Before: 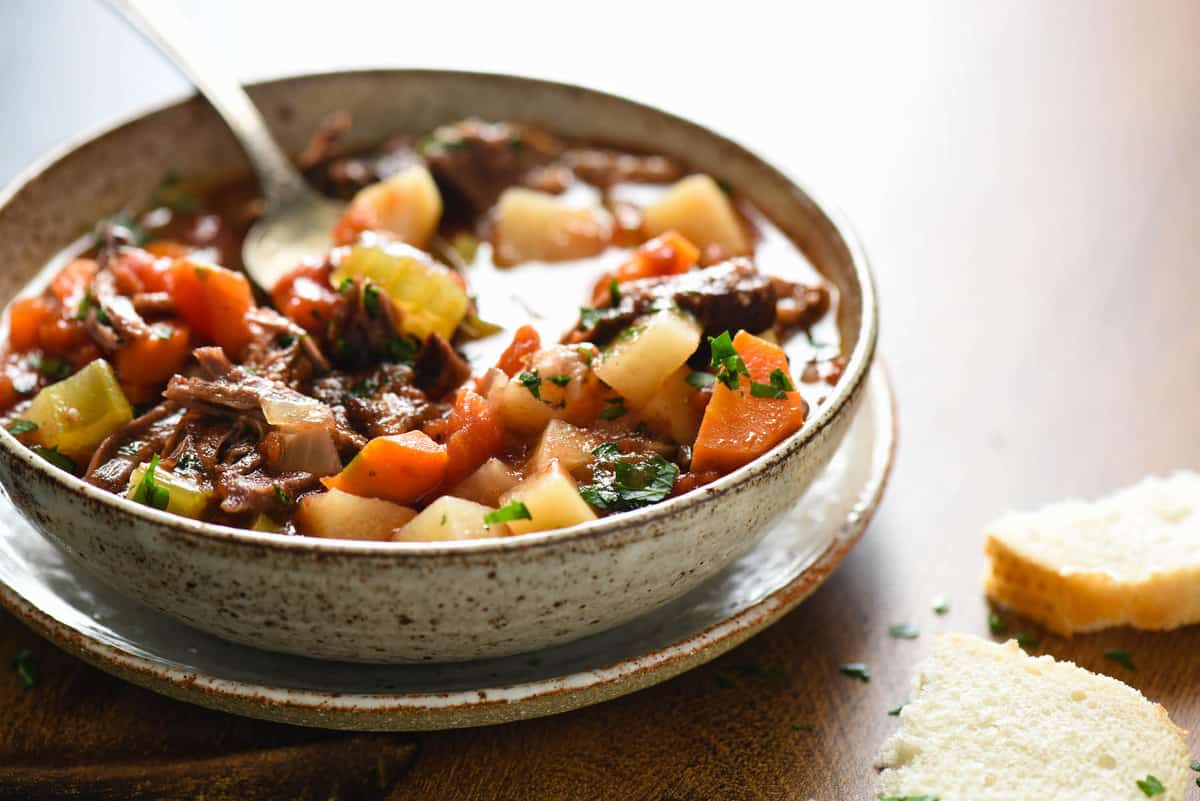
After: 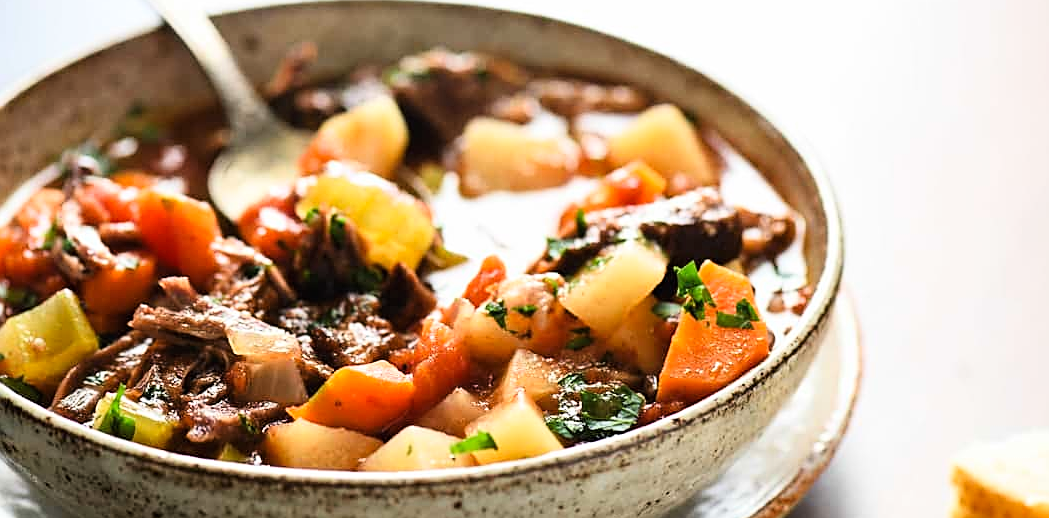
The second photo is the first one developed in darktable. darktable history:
crop: left 2.888%, top 8.849%, right 9.672%, bottom 26.478%
sharpen: on, module defaults
tone curve: curves: ch0 [(0, 0) (0.004, 0.001) (0.02, 0.008) (0.218, 0.218) (0.664, 0.774) (0.832, 0.914) (1, 1)], color space Lab, linked channels, preserve colors none
